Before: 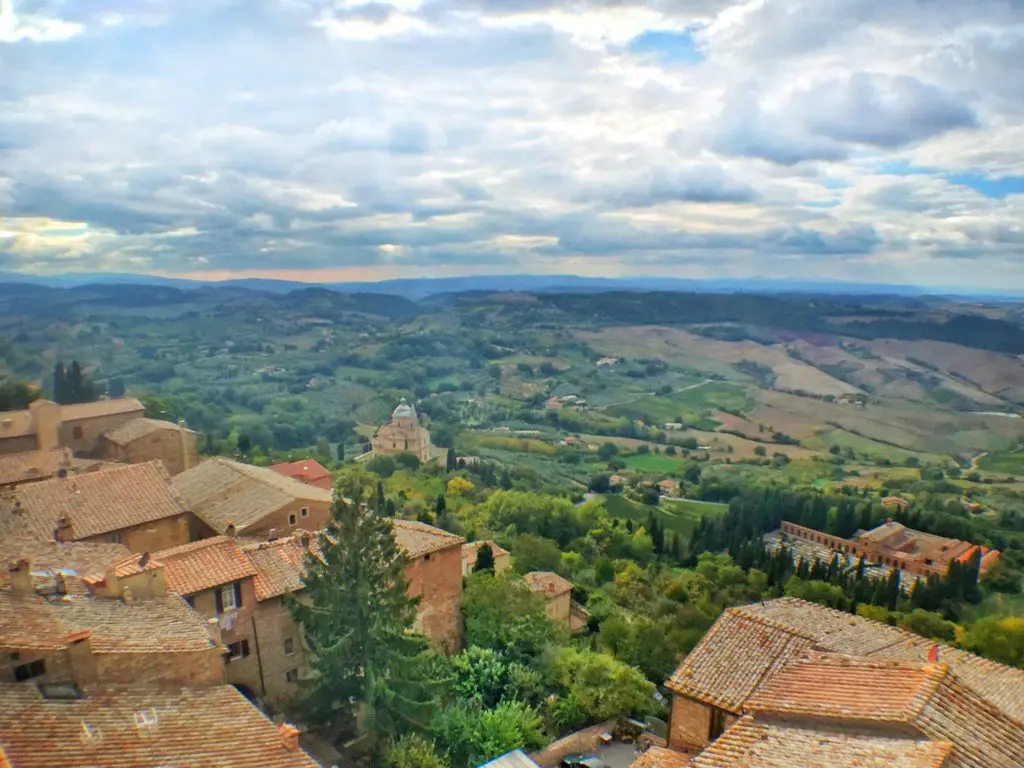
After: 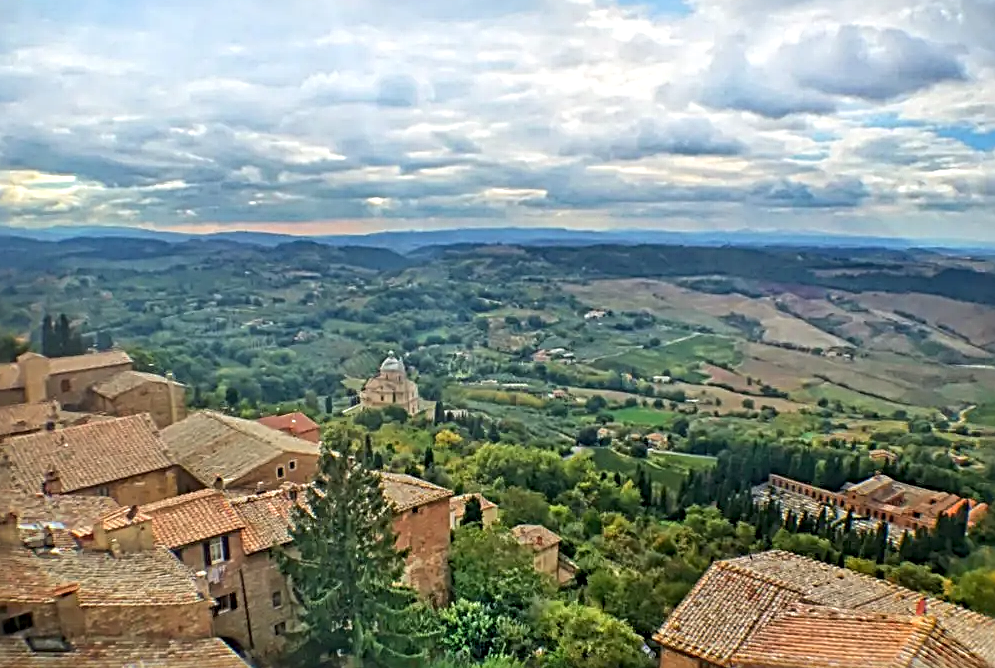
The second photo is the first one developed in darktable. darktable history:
sharpen: radius 3.683, amount 0.932
local contrast: on, module defaults
crop: left 1.214%, top 6.155%, right 1.598%, bottom 6.779%
